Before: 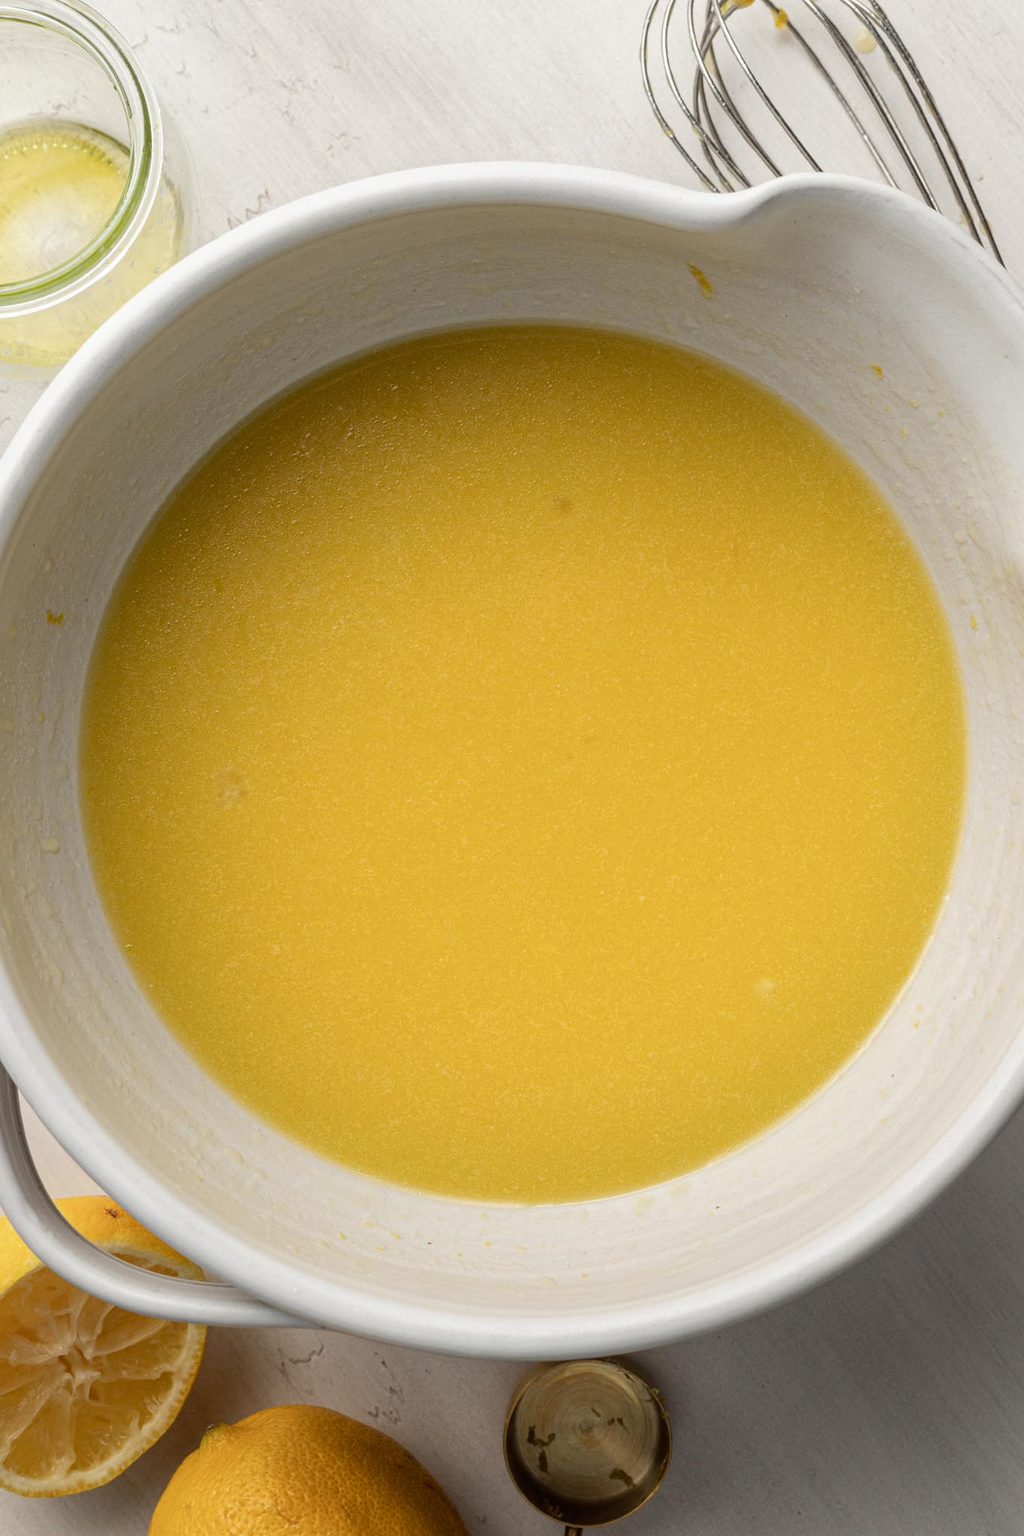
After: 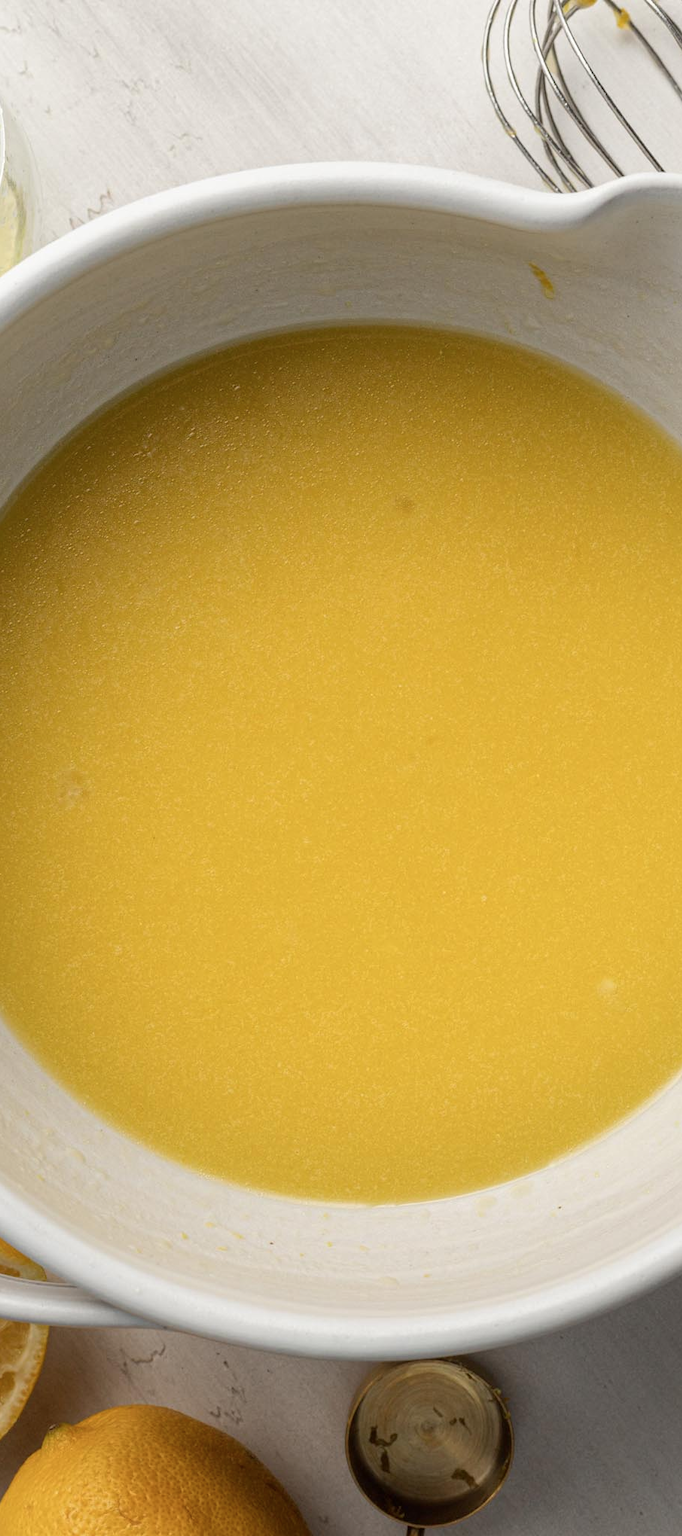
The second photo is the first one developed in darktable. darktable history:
crop and rotate: left 15.446%, right 17.836%
levels: levels [0, 0.498, 1]
color balance rgb: linear chroma grading › global chroma 1.5%, linear chroma grading › mid-tones -1%, perceptual saturation grading › global saturation -3%, perceptual saturation grading › shadows -2%
